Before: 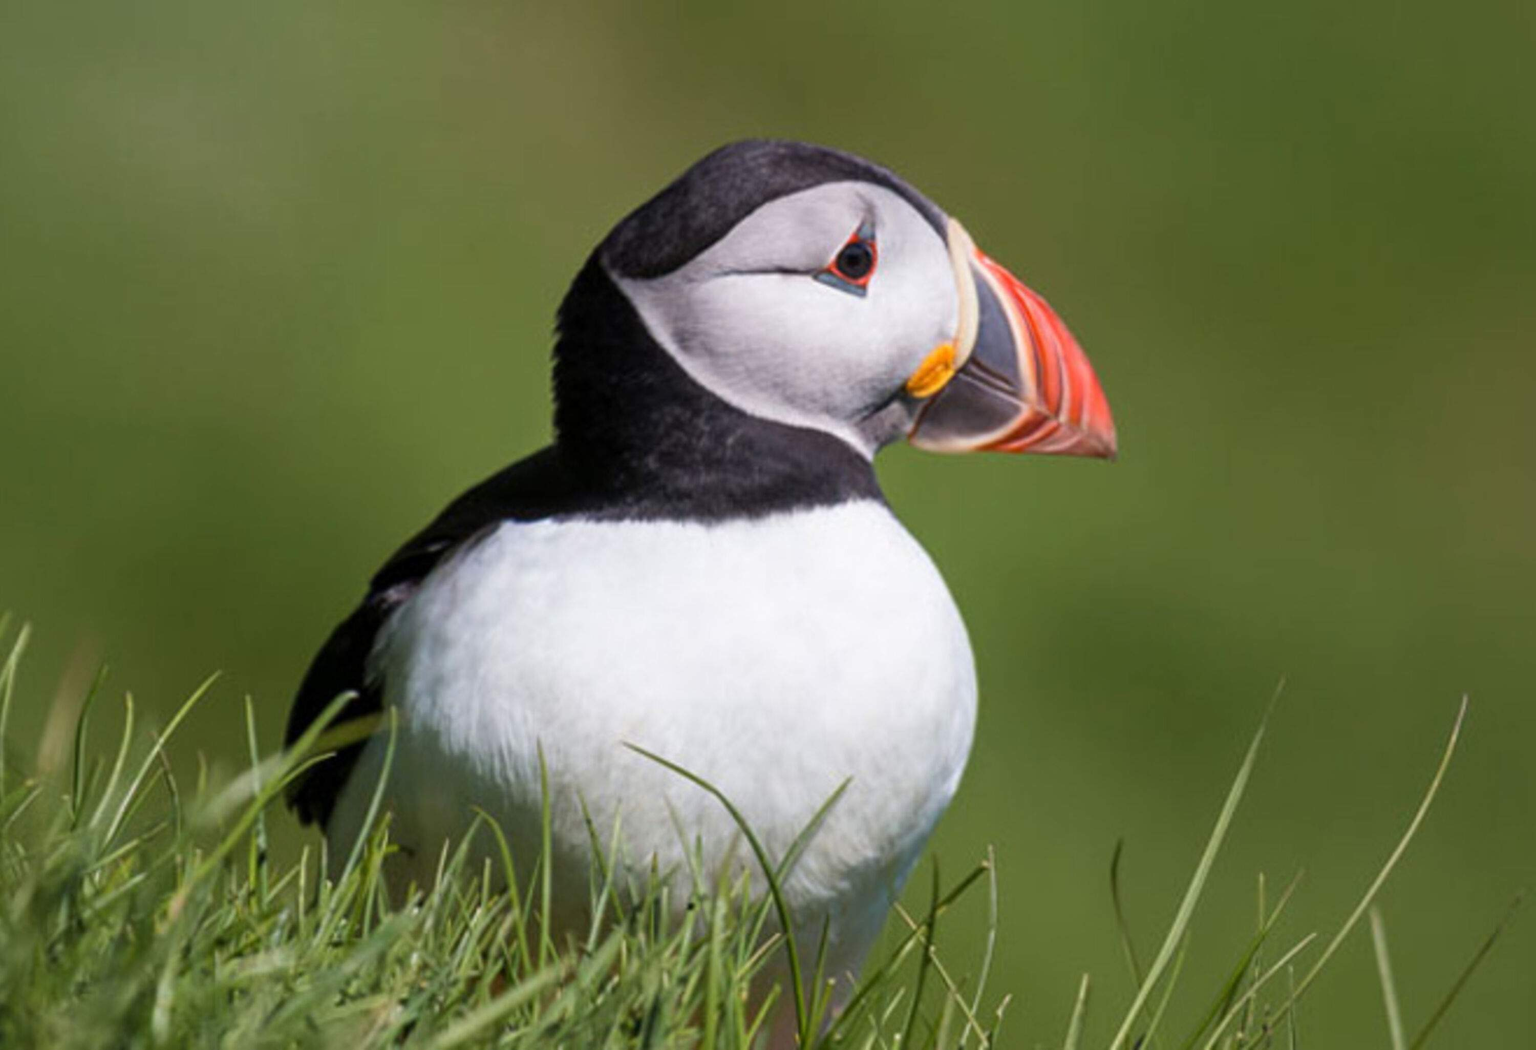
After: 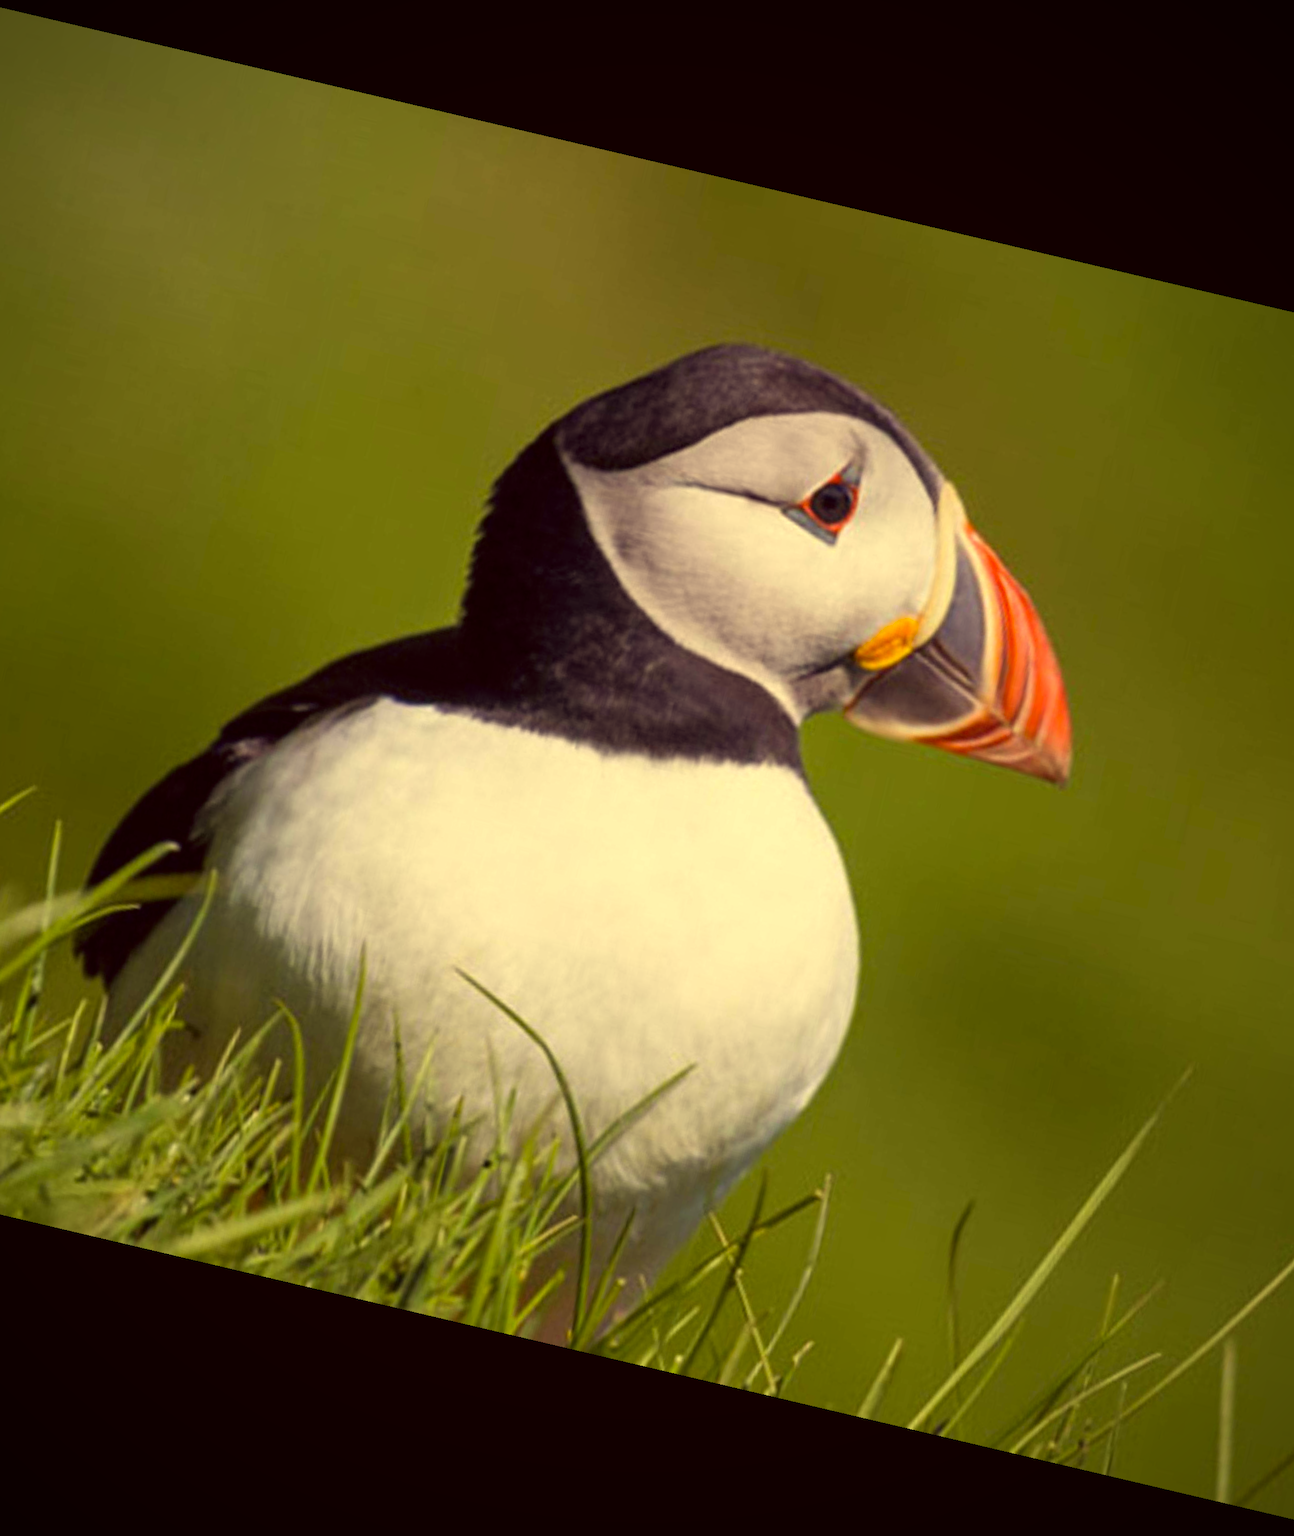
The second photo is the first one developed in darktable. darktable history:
rotate and perspective: rotation 13.27°, automatic cropping off
crop and rotate: left 15.546%, right 17.787%
color correction: highlights a* -0.482, highlights b* 40, shadows a* 9.8, shadows b* -0.161
vignetting: saturation 0, unbound false
